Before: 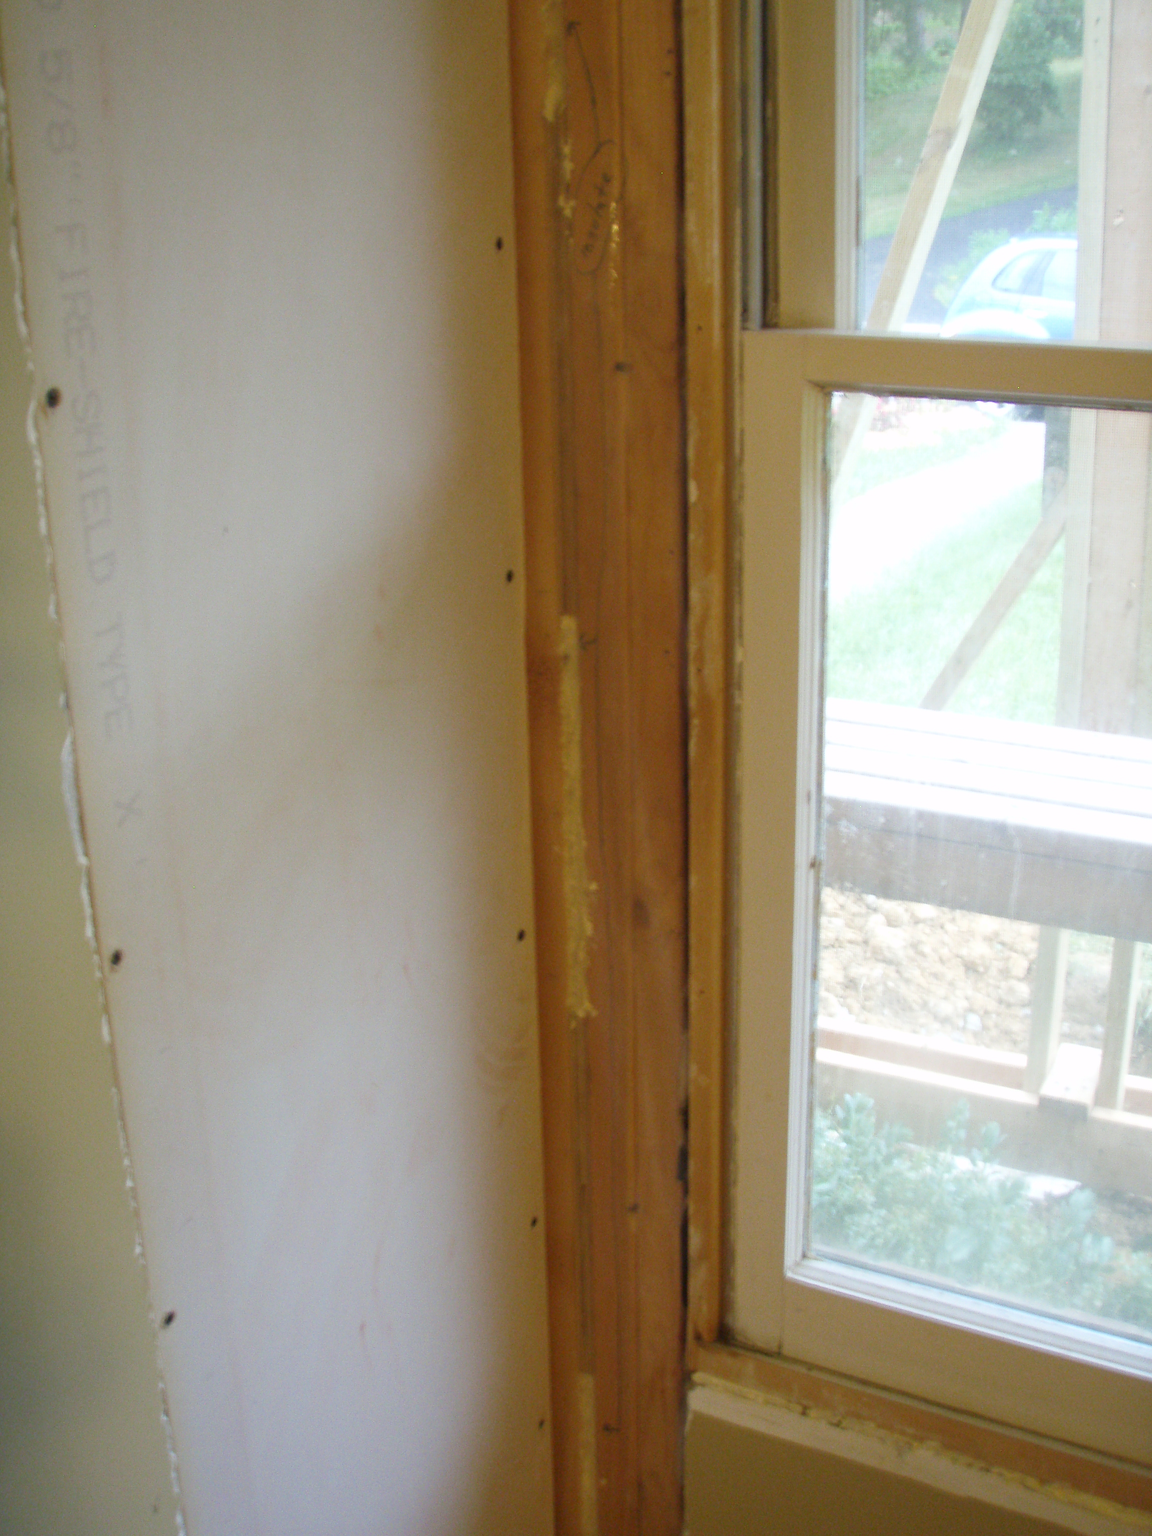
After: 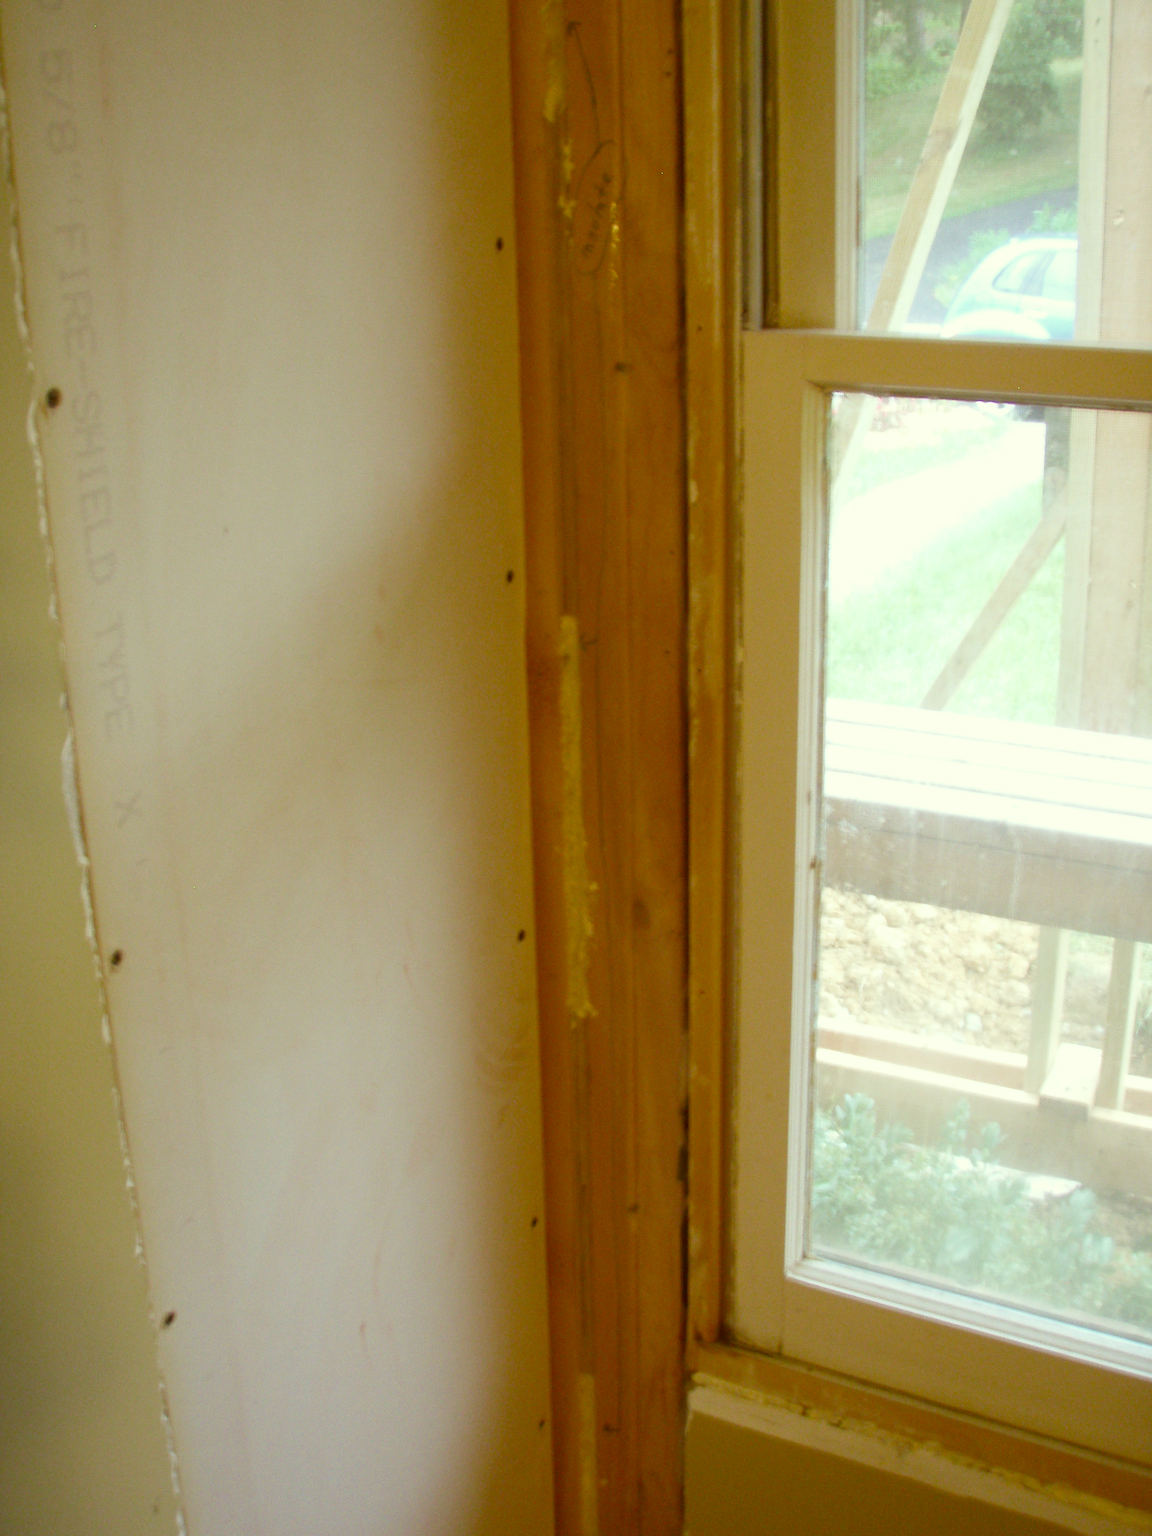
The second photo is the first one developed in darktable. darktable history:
color correction: highlights a* -5.3, highlights b* 9.8, shadows a* 9.8, shadows b* 24.26
